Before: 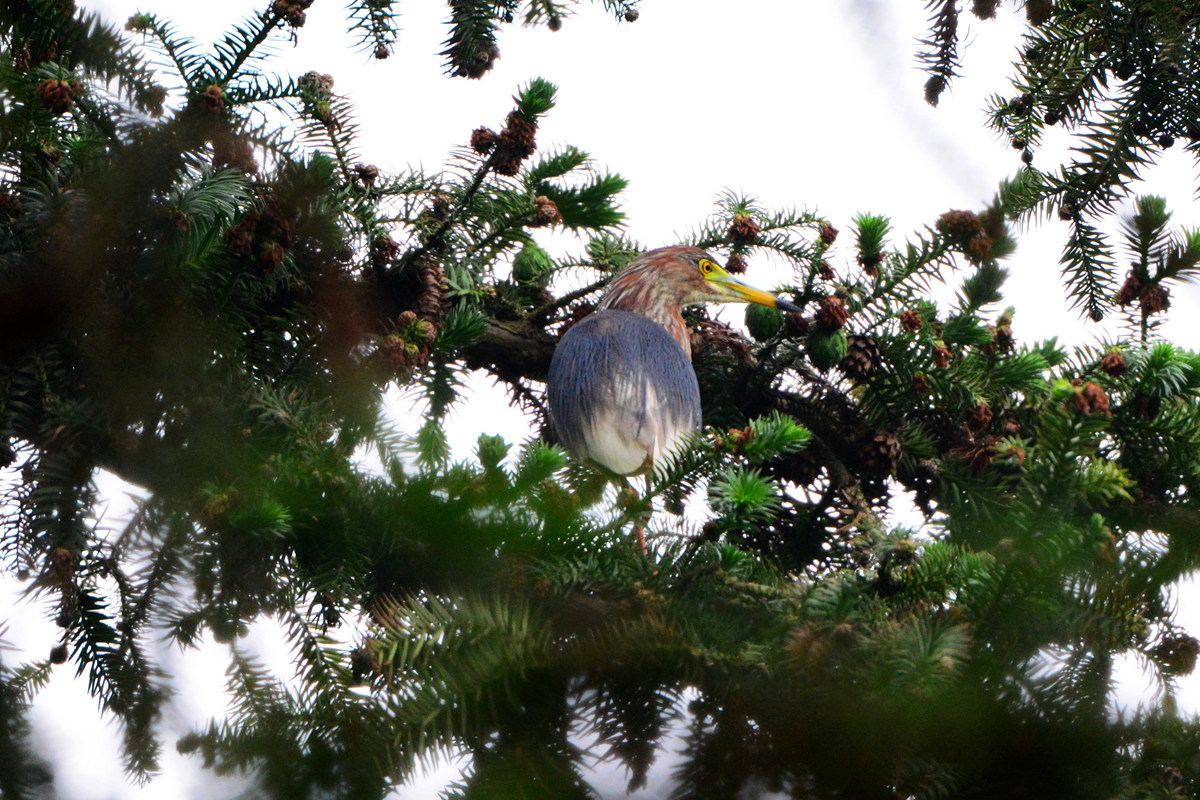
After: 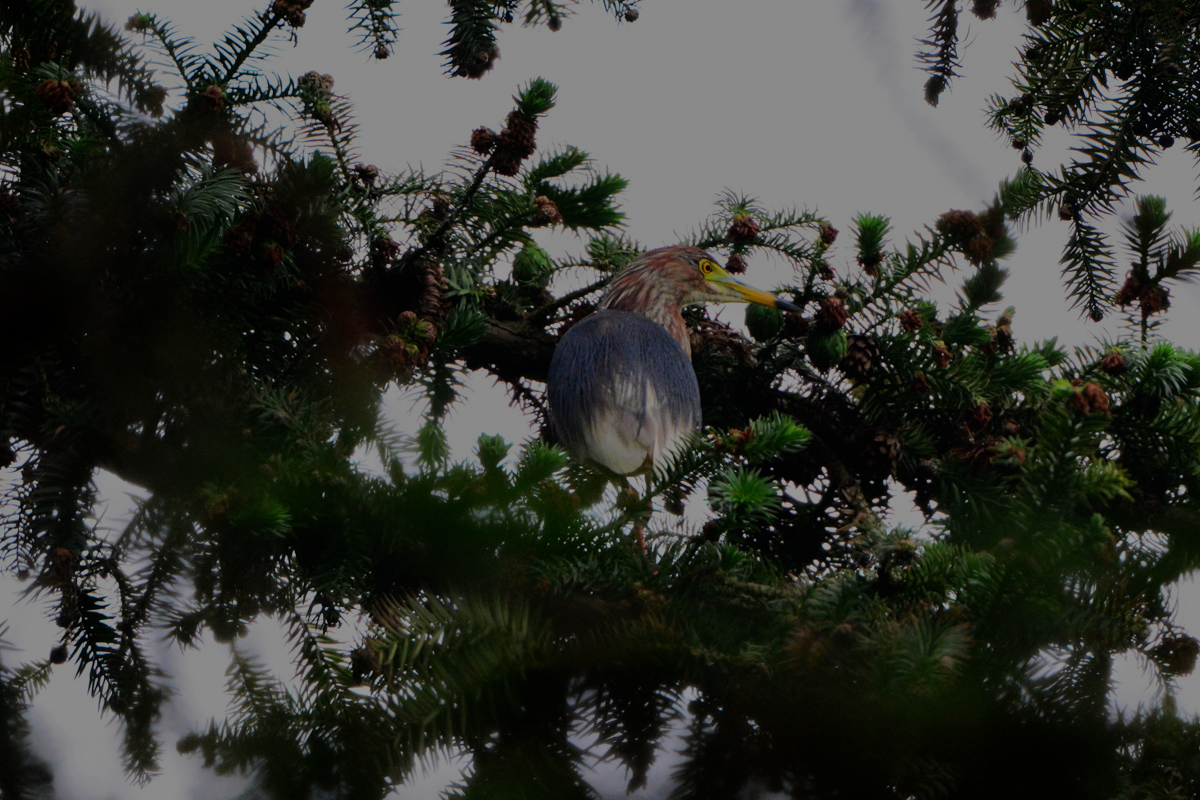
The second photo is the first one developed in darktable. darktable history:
tone equalizer: -8 EV -1.98 EV, -7 EV -1.98 EV, -6 EV -2 EV, -5 EV -1.97 EV, -4 EV -1.97 EV, -3 EV -1.98 EV, -2 EV -1.99 EV, -1 EV -1.63 EV, +0 EV -1.97 EV
